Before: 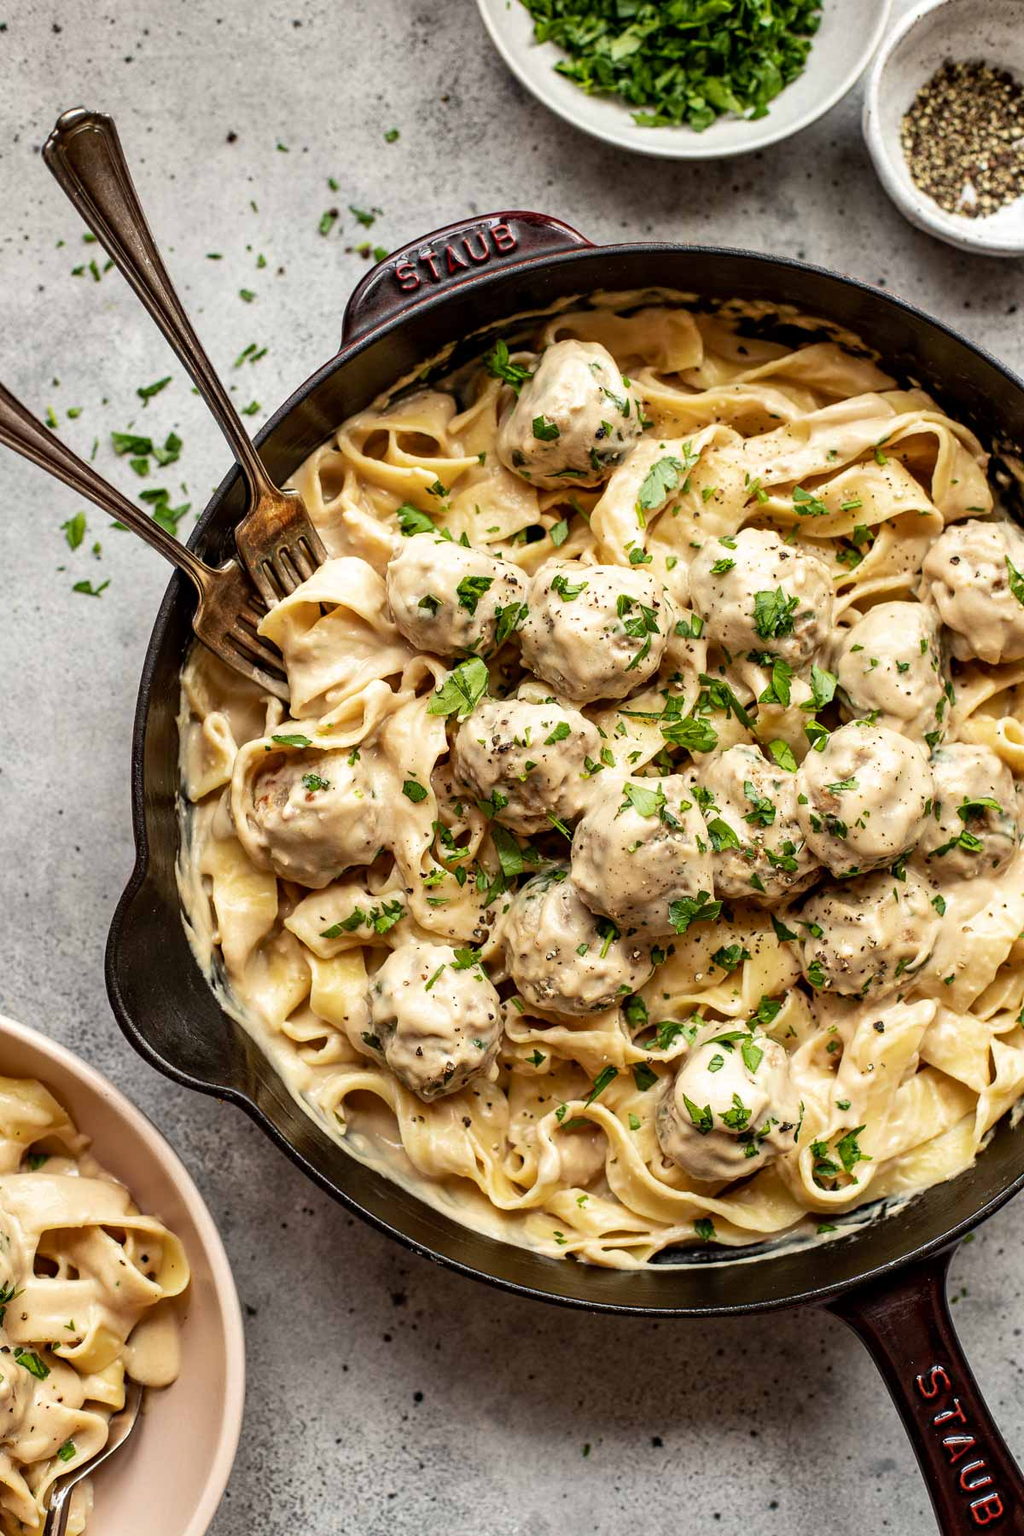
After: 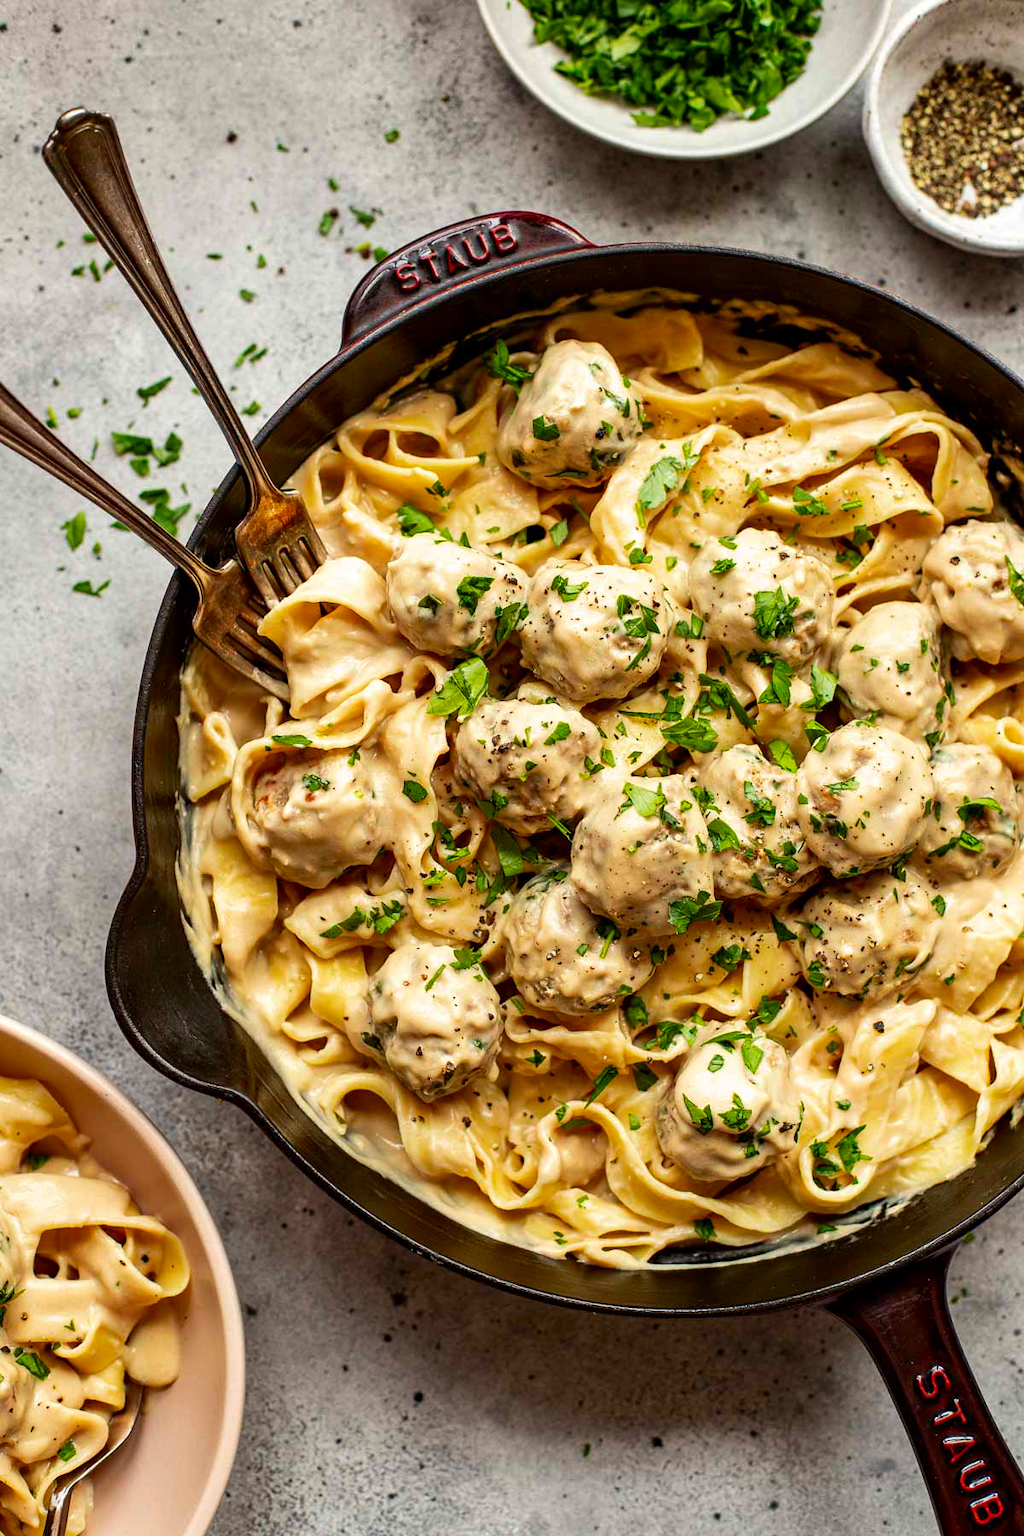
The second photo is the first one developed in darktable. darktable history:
contrast brightness saturation: brightness -0.021, saturation 0.338
